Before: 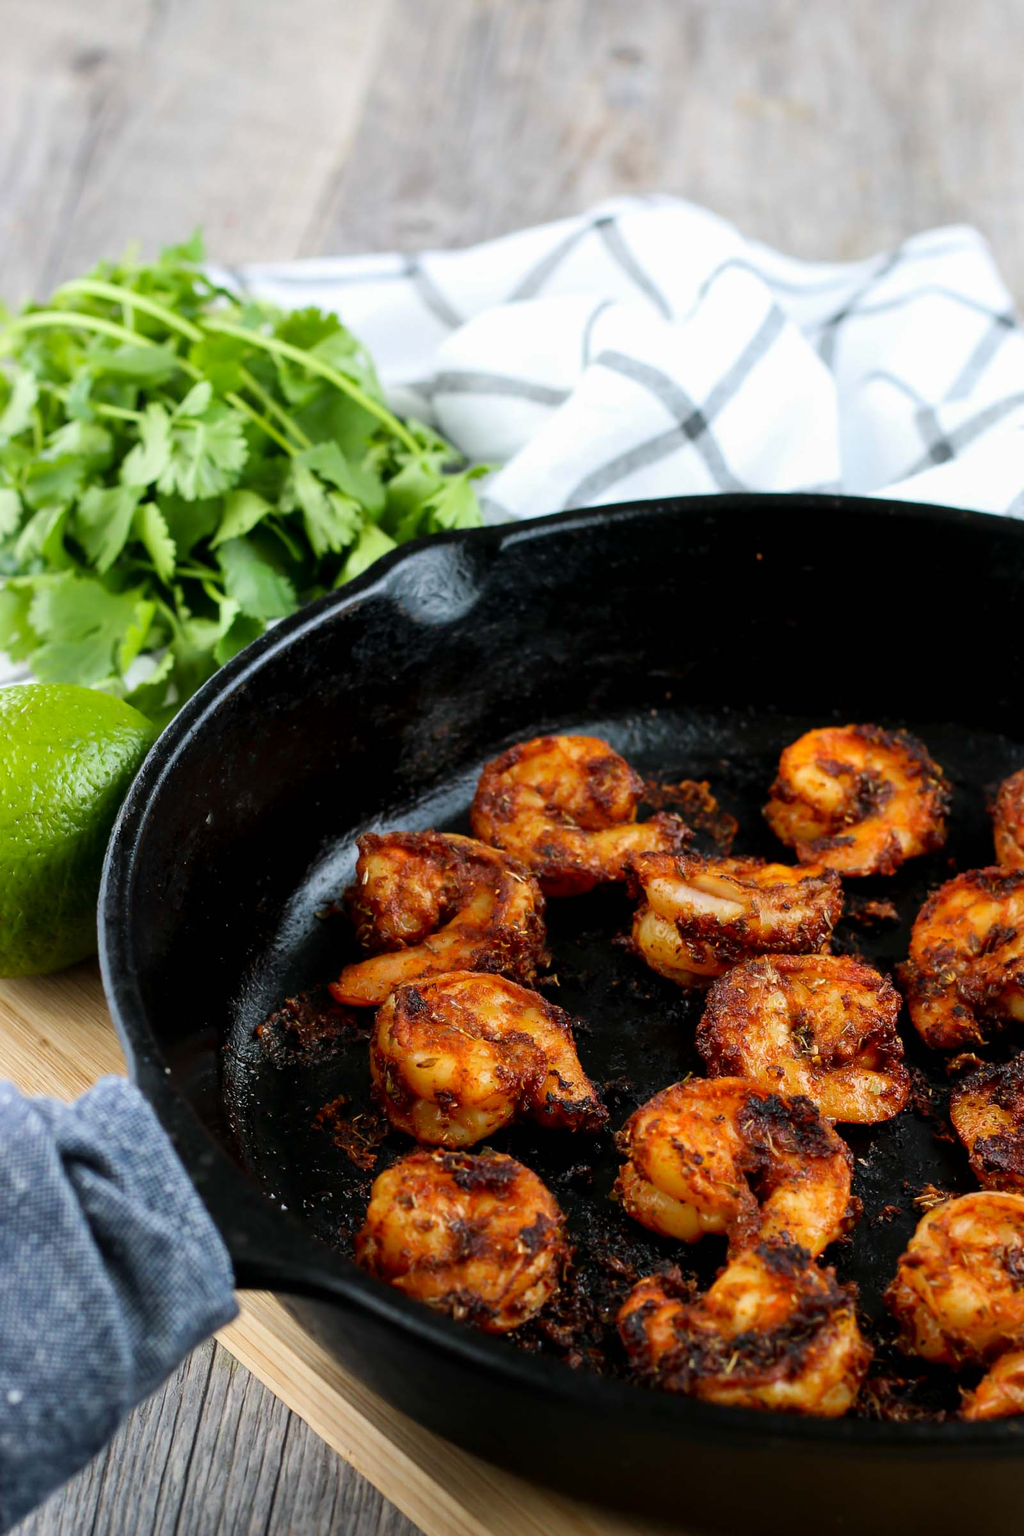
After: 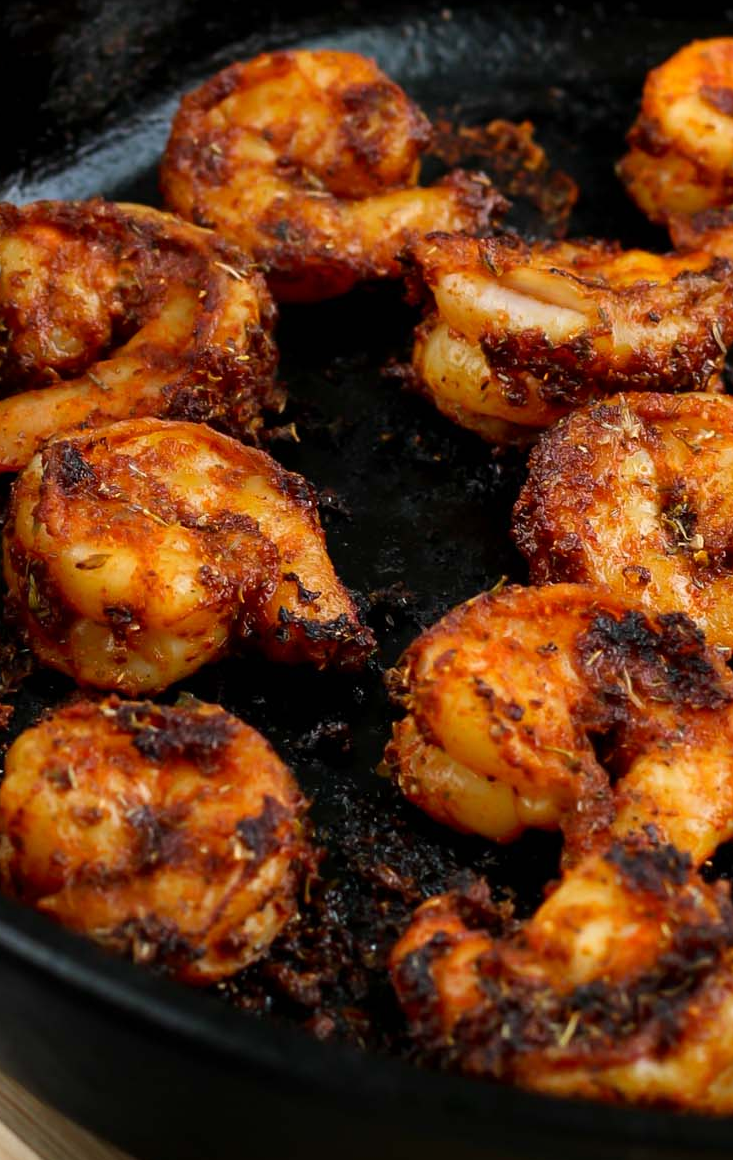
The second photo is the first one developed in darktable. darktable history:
crop: left 35.976%, top 45.819%, right 18.162%, bottom 5.807%
tone equalizer: on, module defaults
